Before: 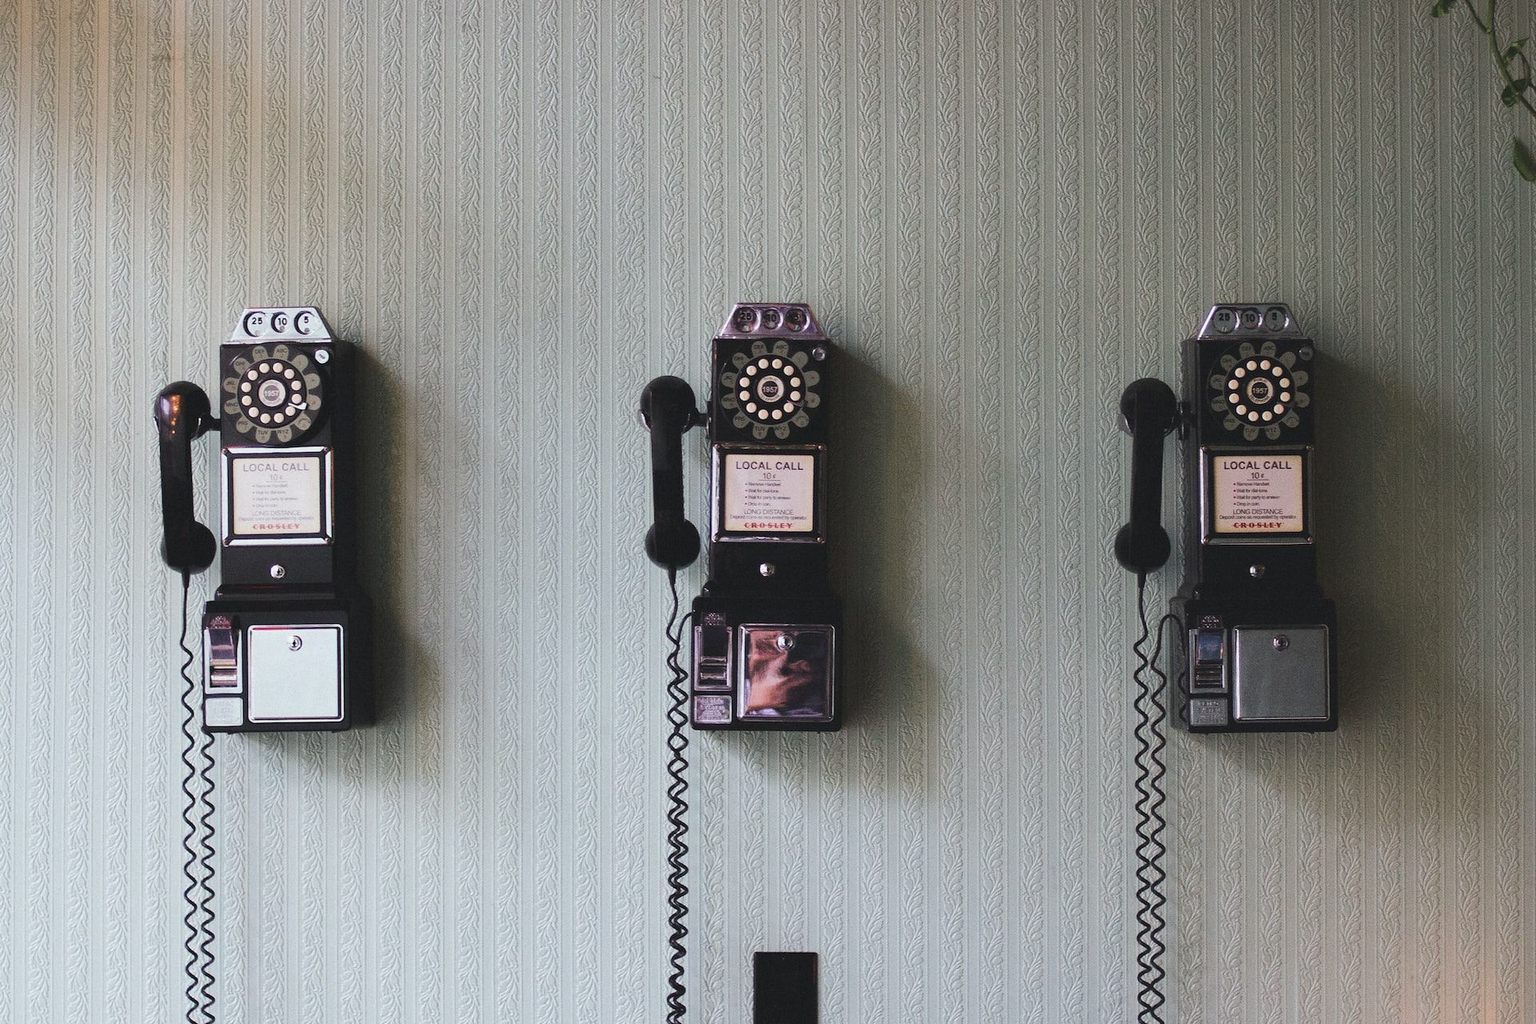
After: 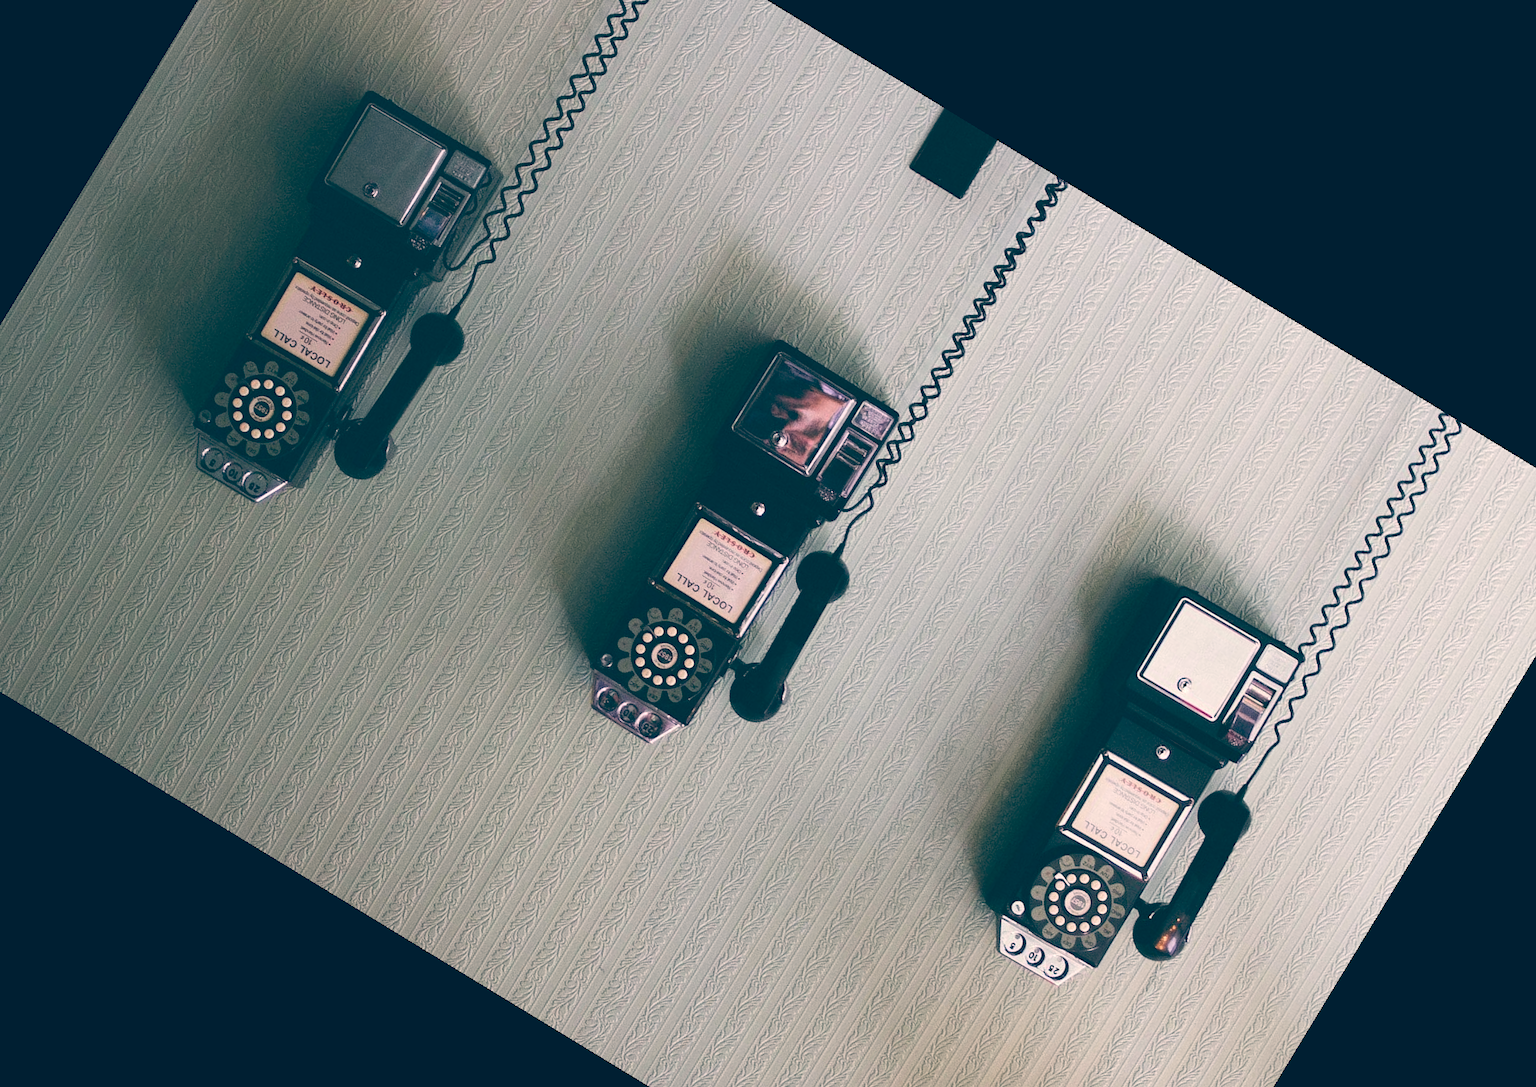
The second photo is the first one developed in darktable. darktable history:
tone equalizer: on, module defaults
crop and rotate: angle 148.68°, left 9.111%, top 15.603%, right 4.588%, bottom 17.041%
color balance: lift [1.006, 0.985, 1.002, 1.015], gamma [1, 0.953, 1.008, 1.047], gain [1.076, 1.13, 1.004, 0.87]
